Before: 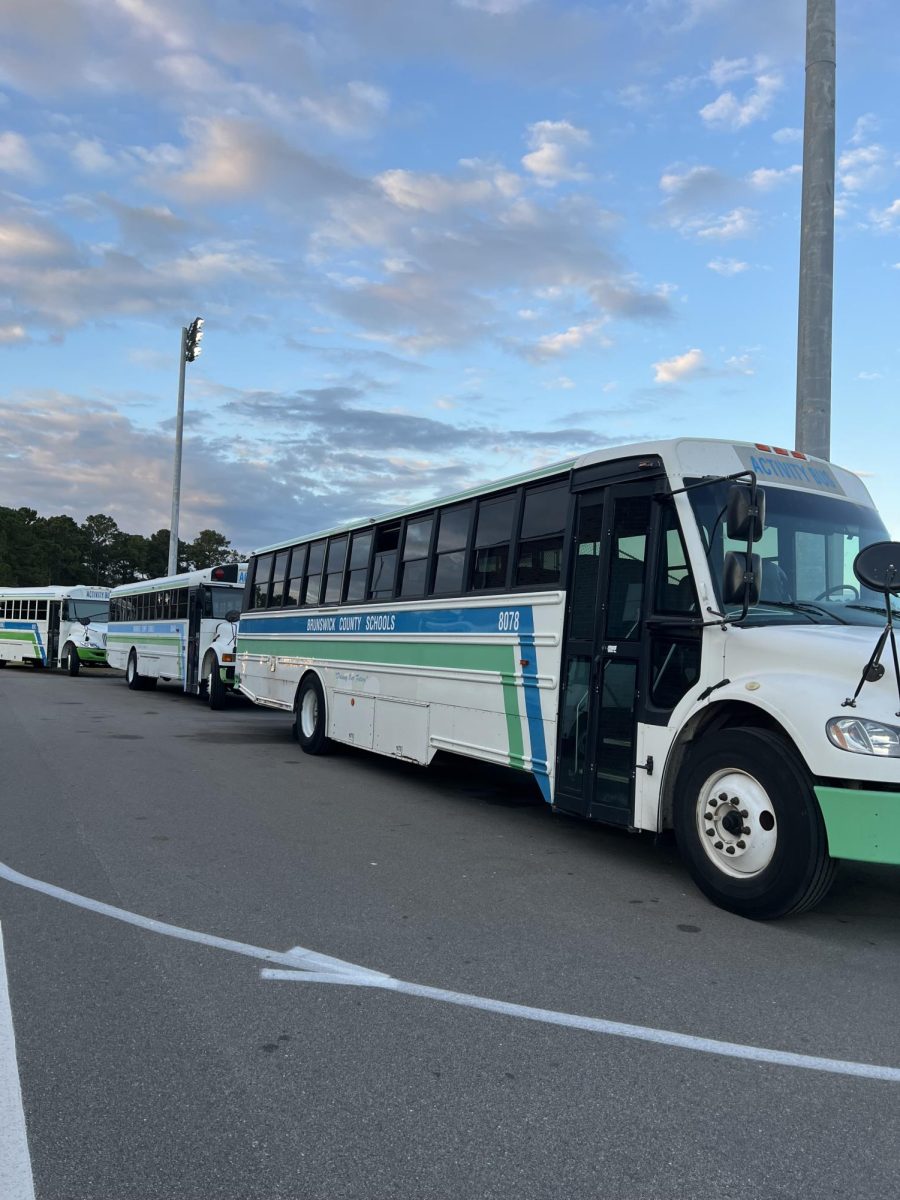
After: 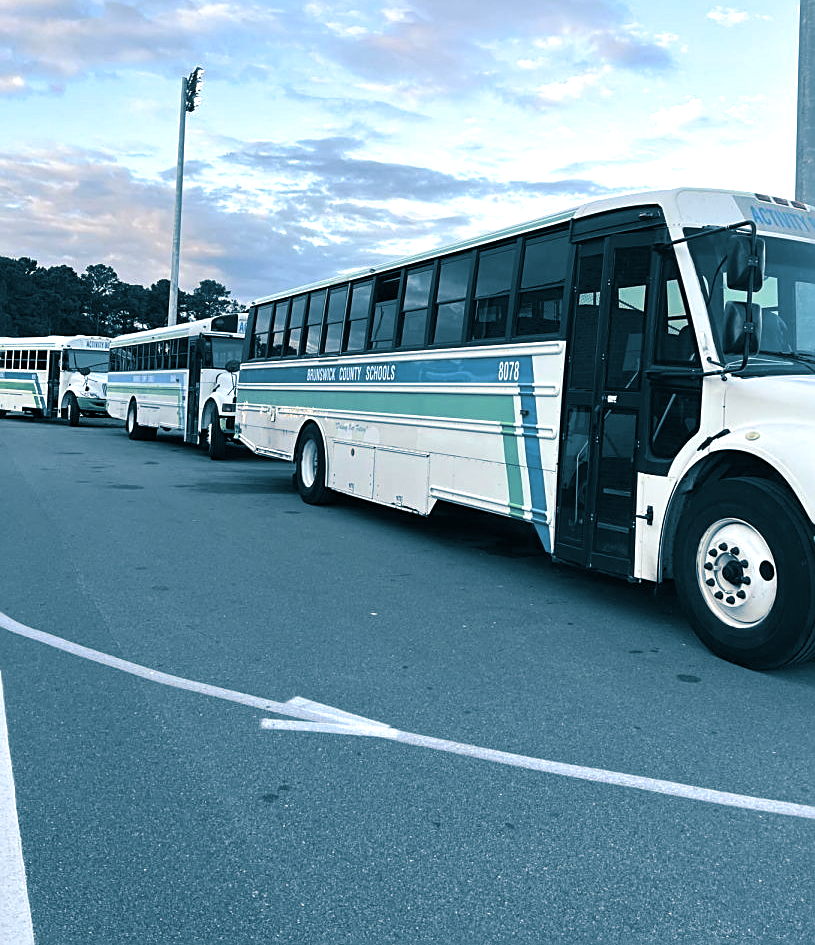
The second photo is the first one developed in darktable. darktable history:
color balance: mode lift, gamma, gain (sRGB)
exposure: black level correction 0, exposure 0.7 EV, compensate exposure bias true, compensate highlight preservation false
split-toning: shadows › hue 212.4°, balance -70
sharpen: on, module defaults
crop: top 20.916%, right 9.437%, bottom 0.316%
